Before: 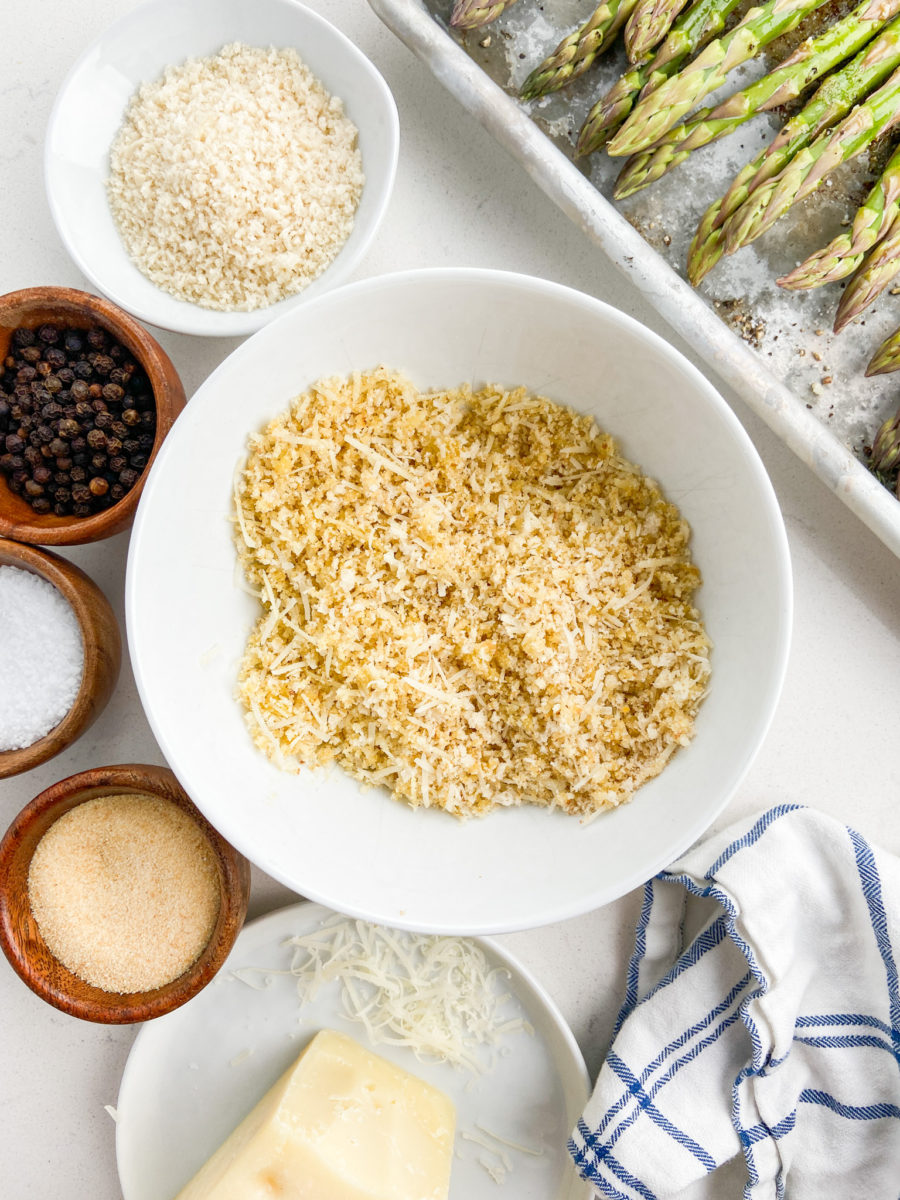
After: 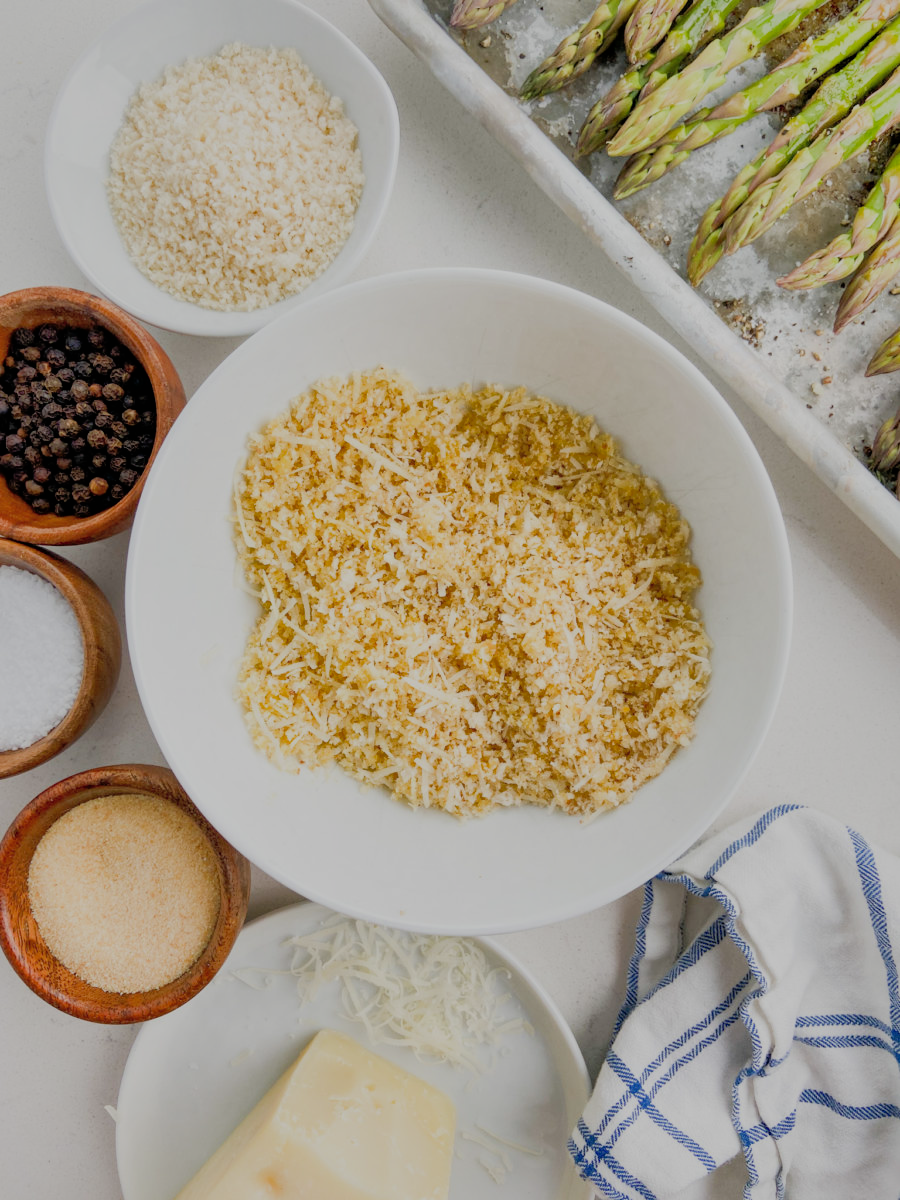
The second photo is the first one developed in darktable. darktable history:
shadows and highlights: on, module defaults
filmic rgb: black relative exposure -7.13 EV, white relative exposure 5.35 EV, threshold 3.05 EV, hardness 3.03, enable highlight reconstruction true
